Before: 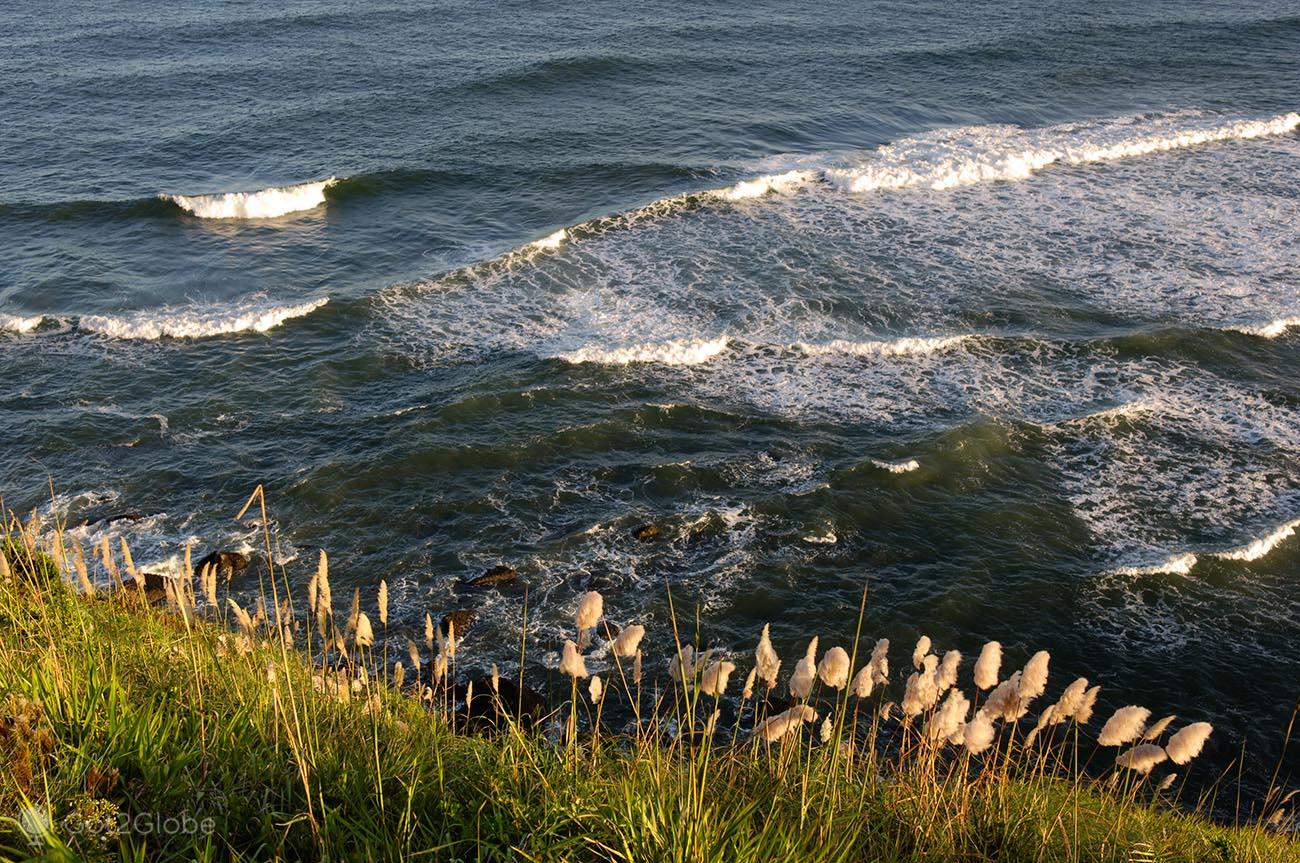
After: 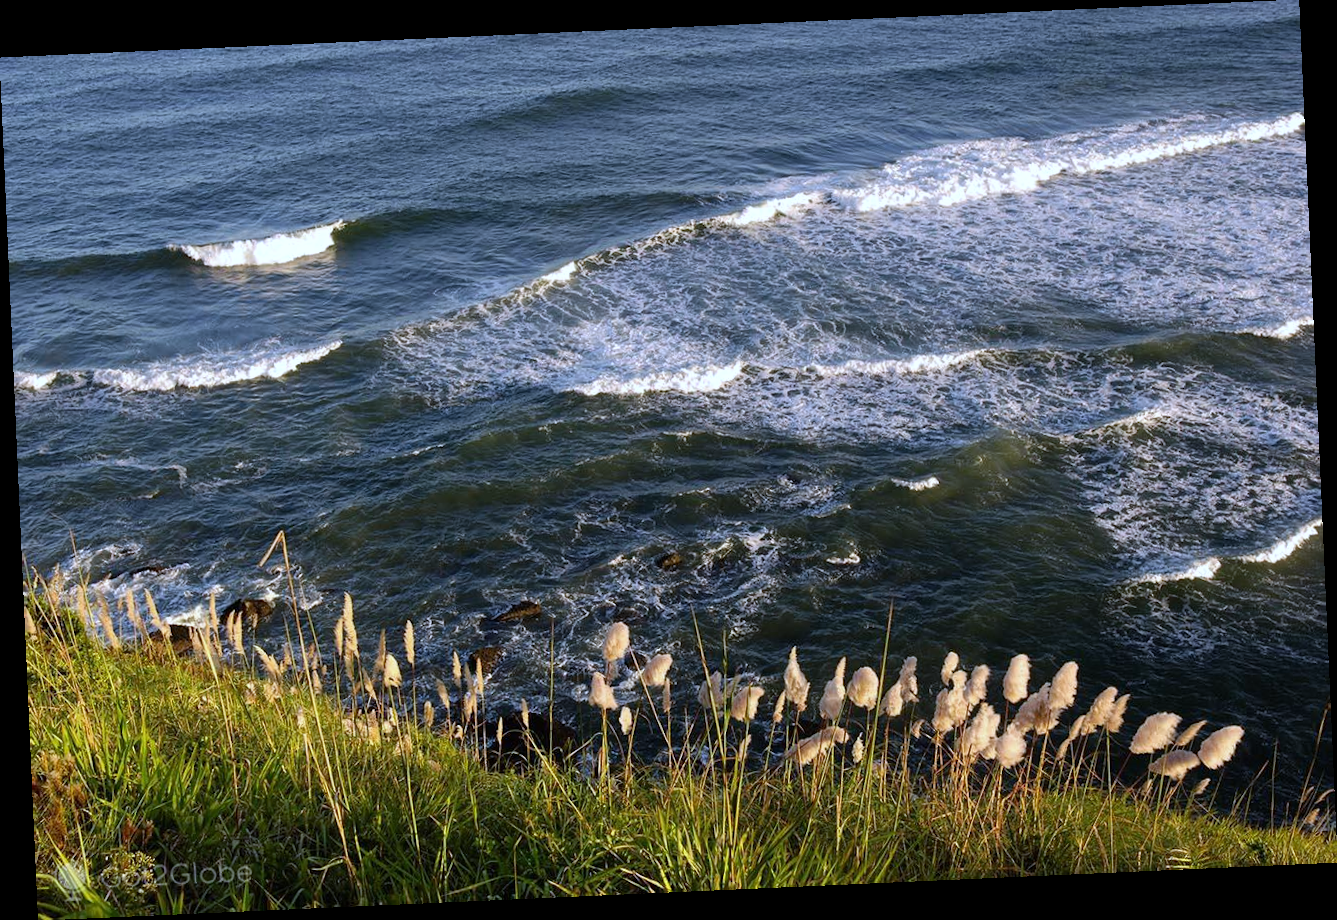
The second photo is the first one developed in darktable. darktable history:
rotate and perspective: rotation -2.56°, automatic cropping off
white balance: red 0.948, green 1.02, blue 1.176
